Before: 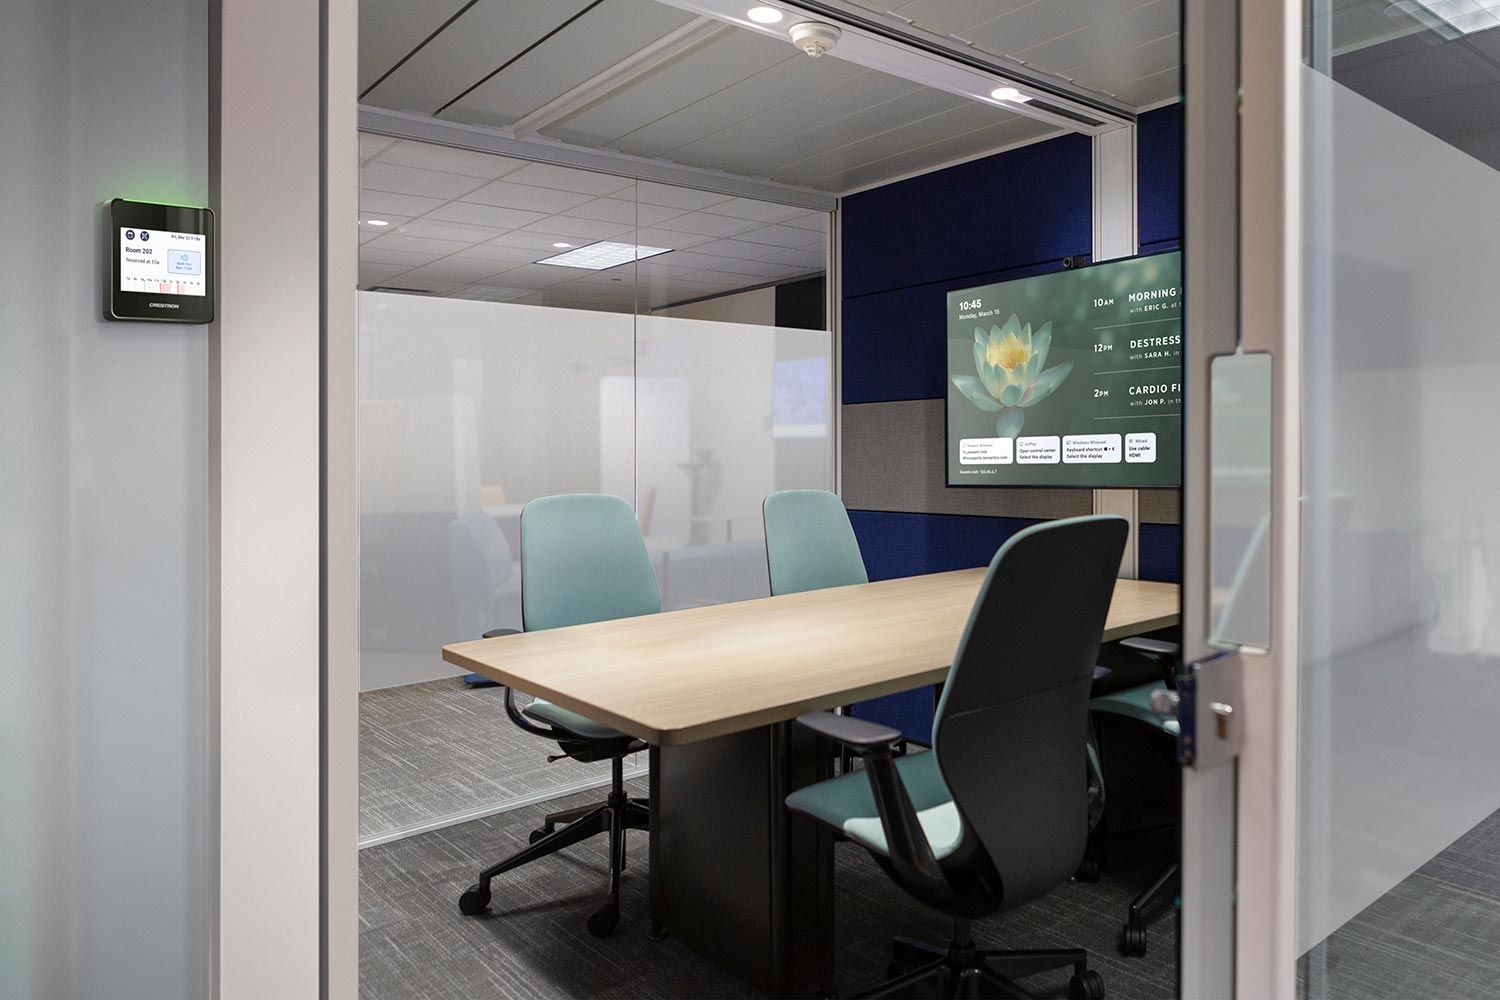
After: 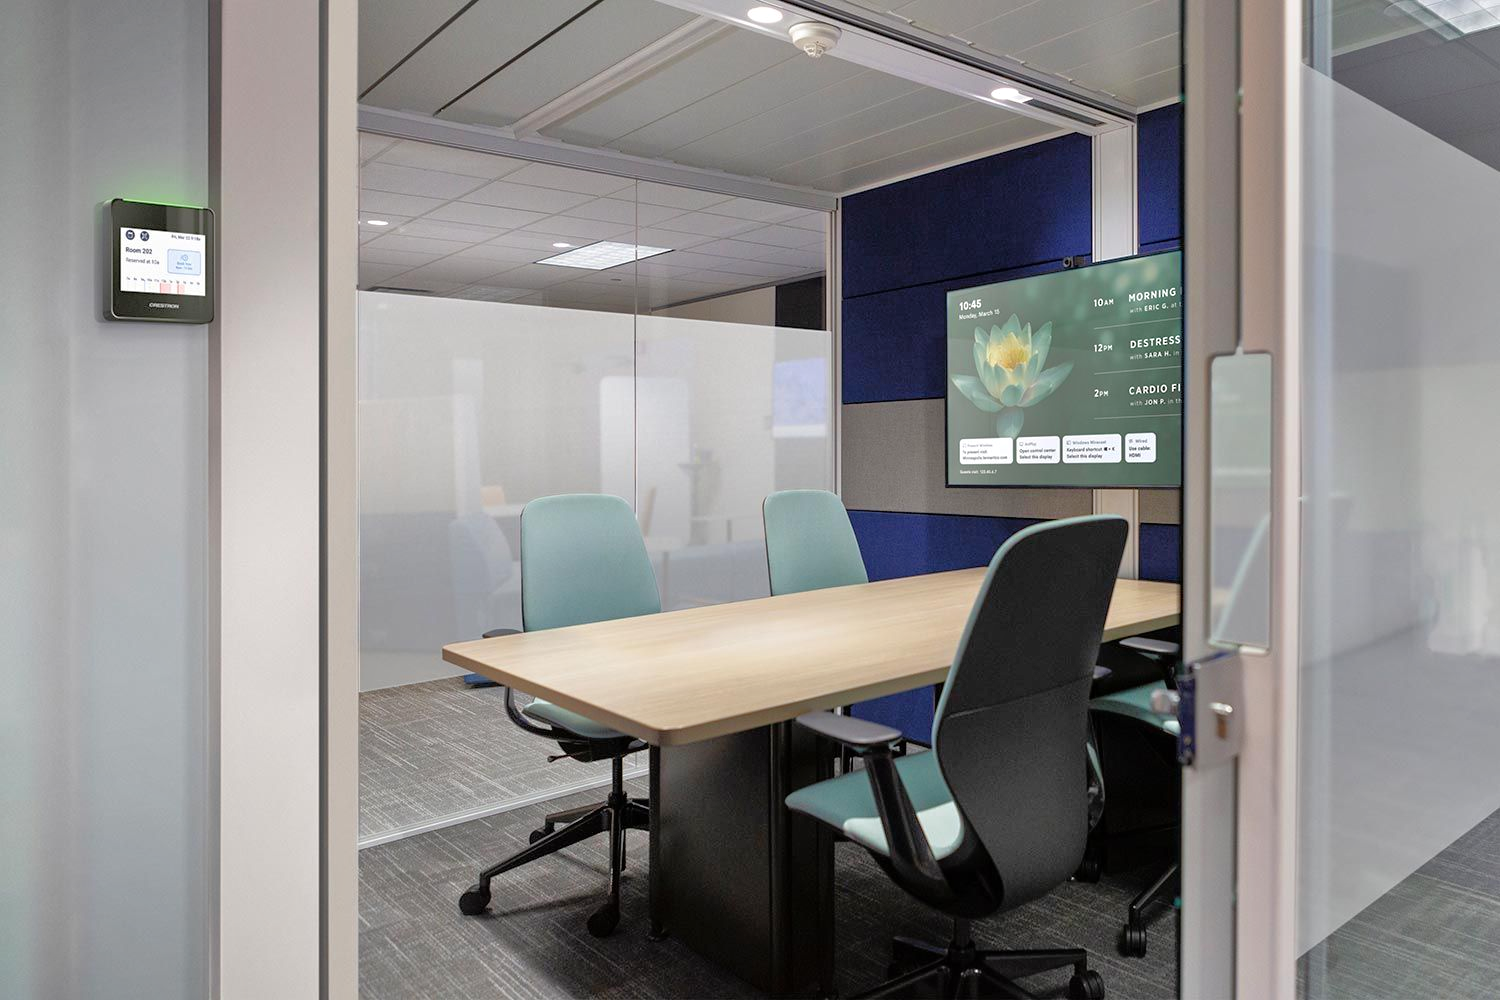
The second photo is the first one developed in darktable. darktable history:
tone equalizer: -7 EV 0.152 EV, -6 EV 0.597 EV, -5 EV 1.16 EV, -4 EV 1.34 EV, -3 EV 1.12 EV, -2 EV 0.6 EV, -1 EV 0.149 EV
